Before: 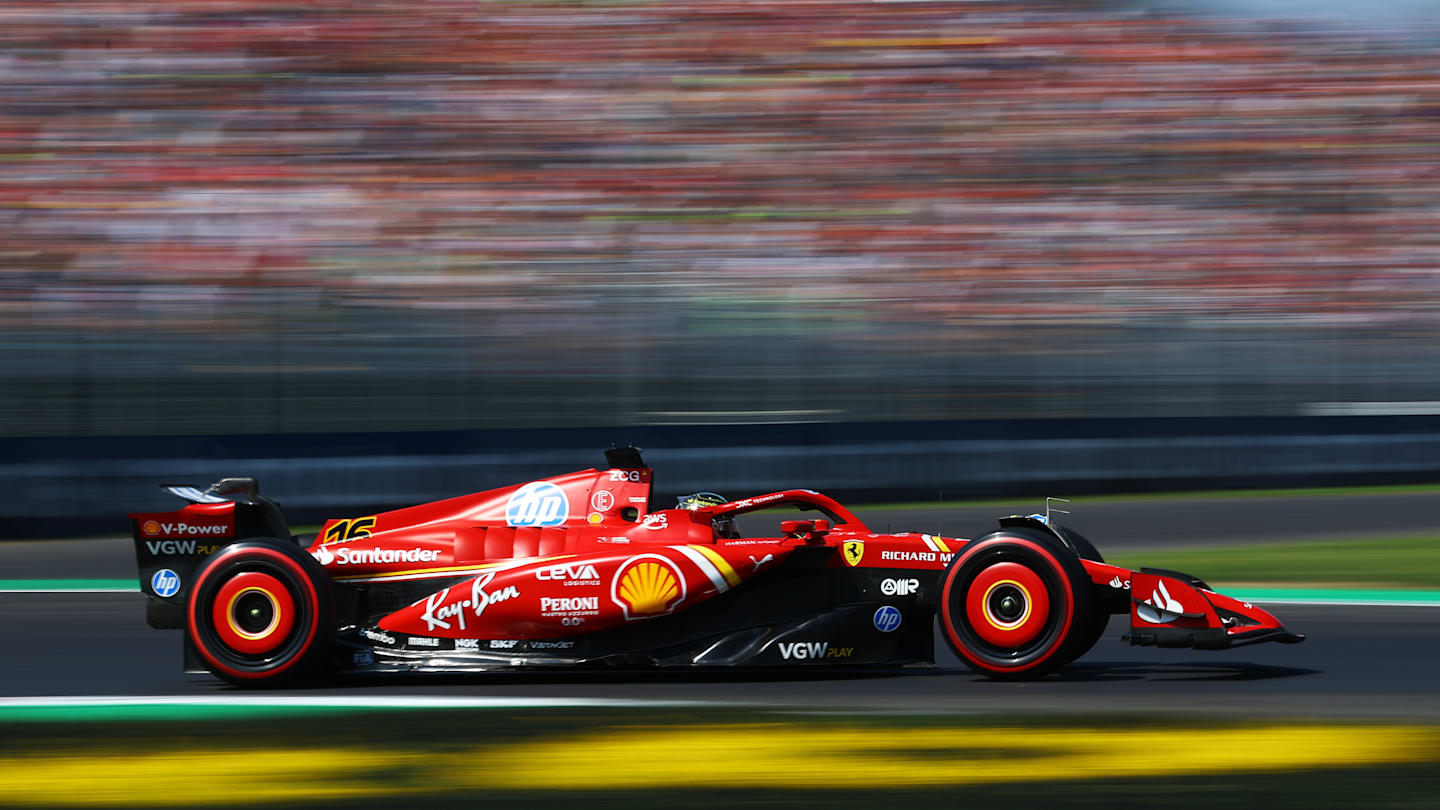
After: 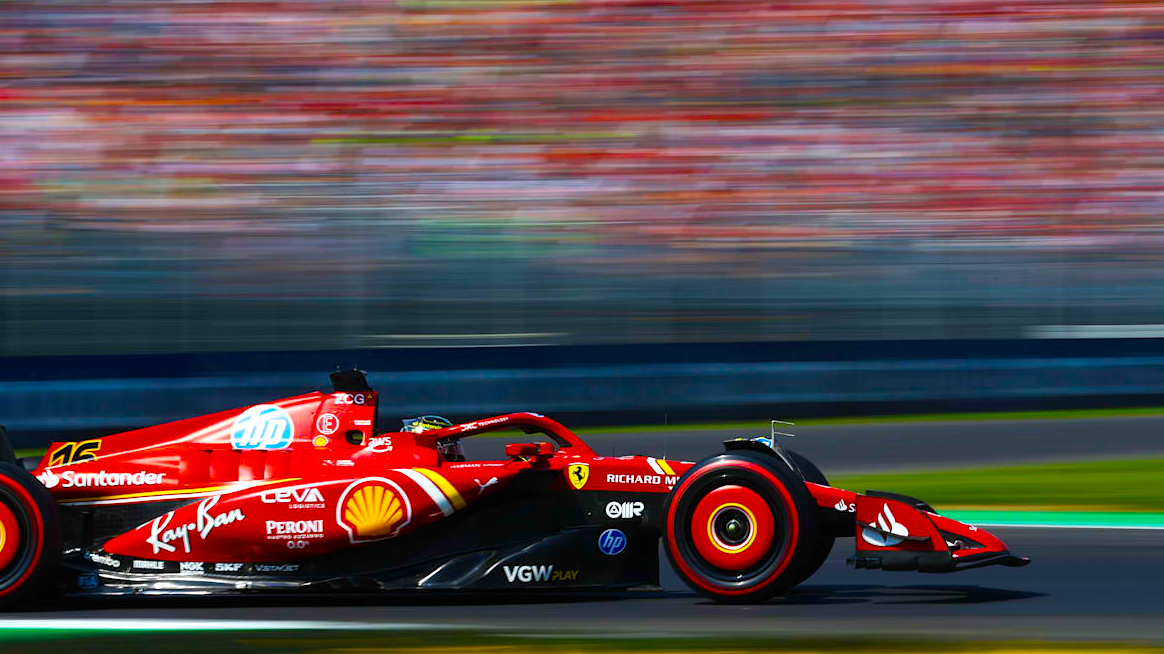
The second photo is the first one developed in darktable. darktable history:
crop: left 19.159%, top 9.58%, bottom 9.58%
color balance rgb: linear chroma grading › global chroma 23.15%, perceptual saturation grading › global saturation 28.7%, perceptual saturation grading › mid-tones 12.04%, perceptual saturation grading › shadows 10.19%, global vibrance 22.22%
exposure: exposure 0.178 EV, compensate exposure bias true, compensate highlight preservation false
color balance: contrast -0.5%
